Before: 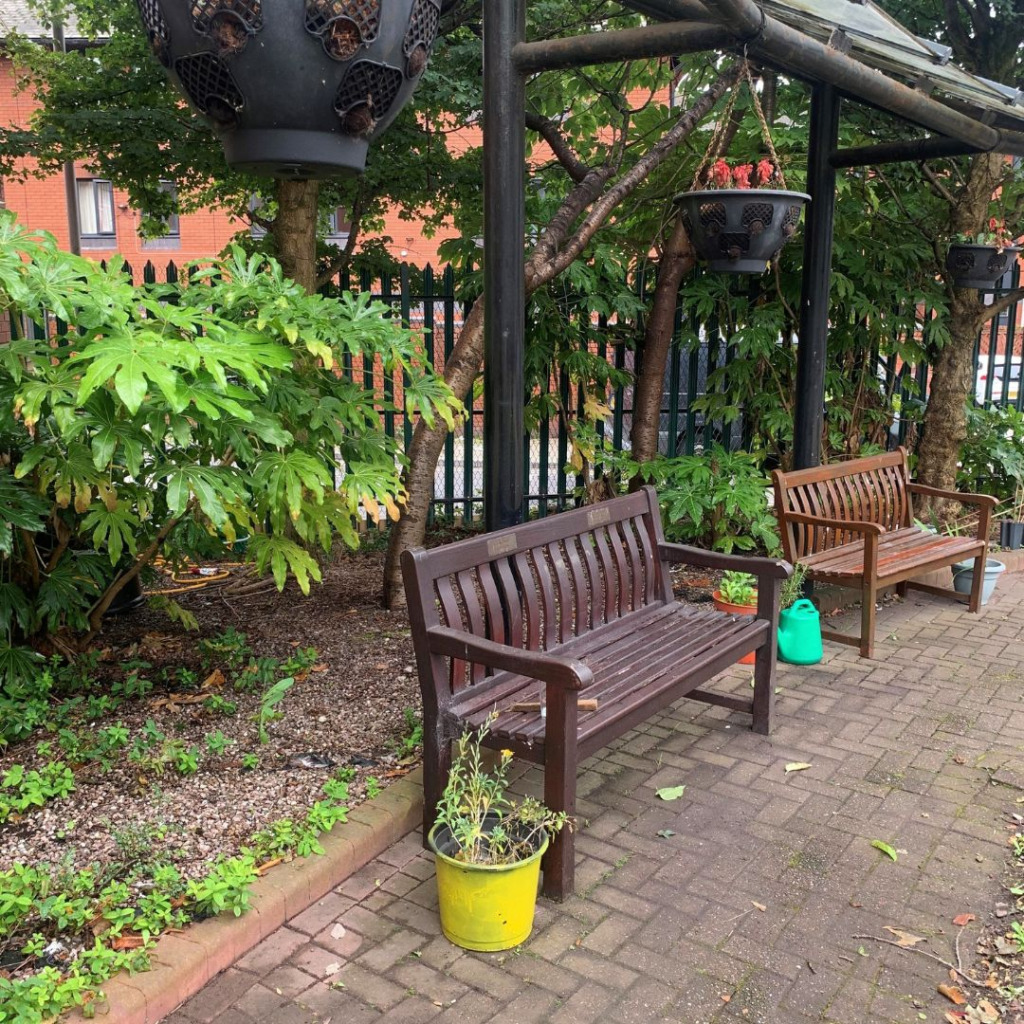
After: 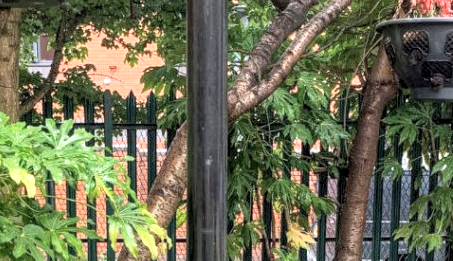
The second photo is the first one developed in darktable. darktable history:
crop: left 29.005%, top 16.846%, right 26.688%, bottom 57.573%
tone equalizer: edges refinement/feathering 500, mask exposure compensation -1.57 EV, preserve details no
contrast brightness saturation: brightness 0.146
shadows and highlights: shadows 18.42, highlights -84.07, soften with gaussian
base curve: curves: ch0 [(0, 0) (0.088, 0.125) (0.176, 0.251) (0.354, 0.501) (0.613, 0.749) (1, 0.877)], preserve colors none
local contrast: highlights 107%, shadows 101%, detail 200%, midtone range 0.2
